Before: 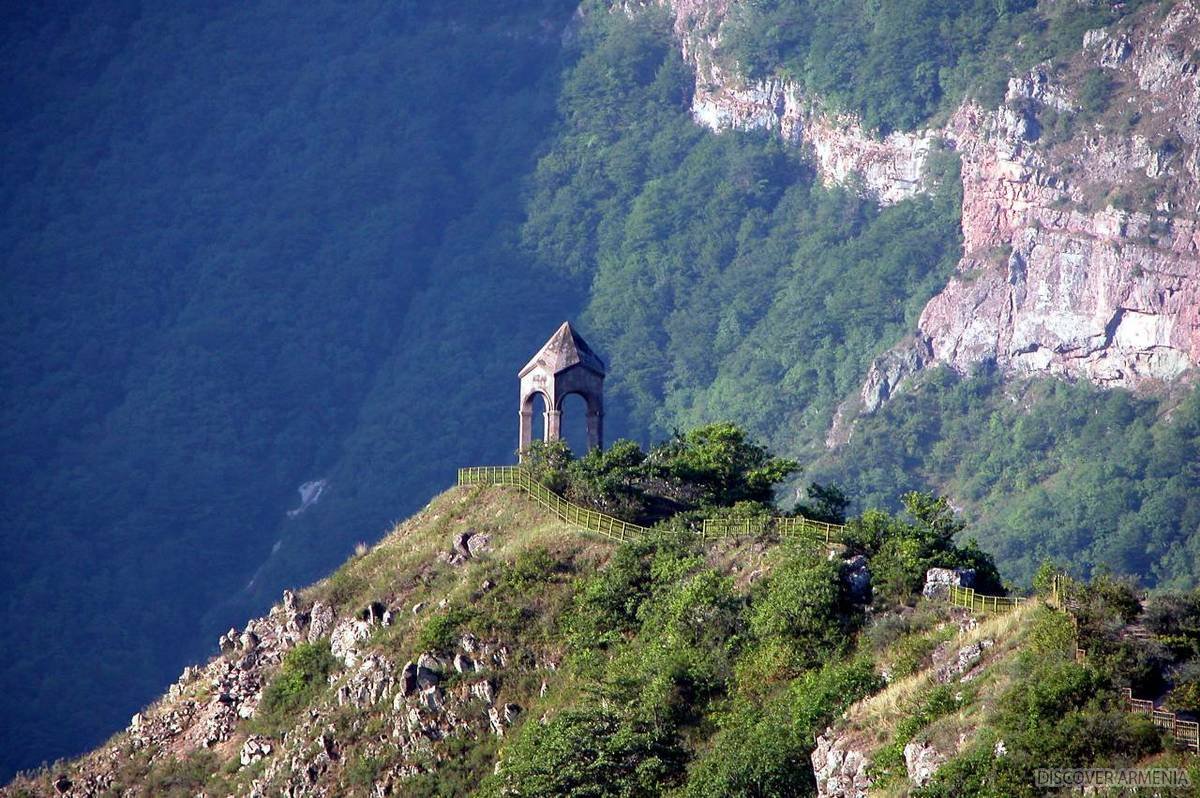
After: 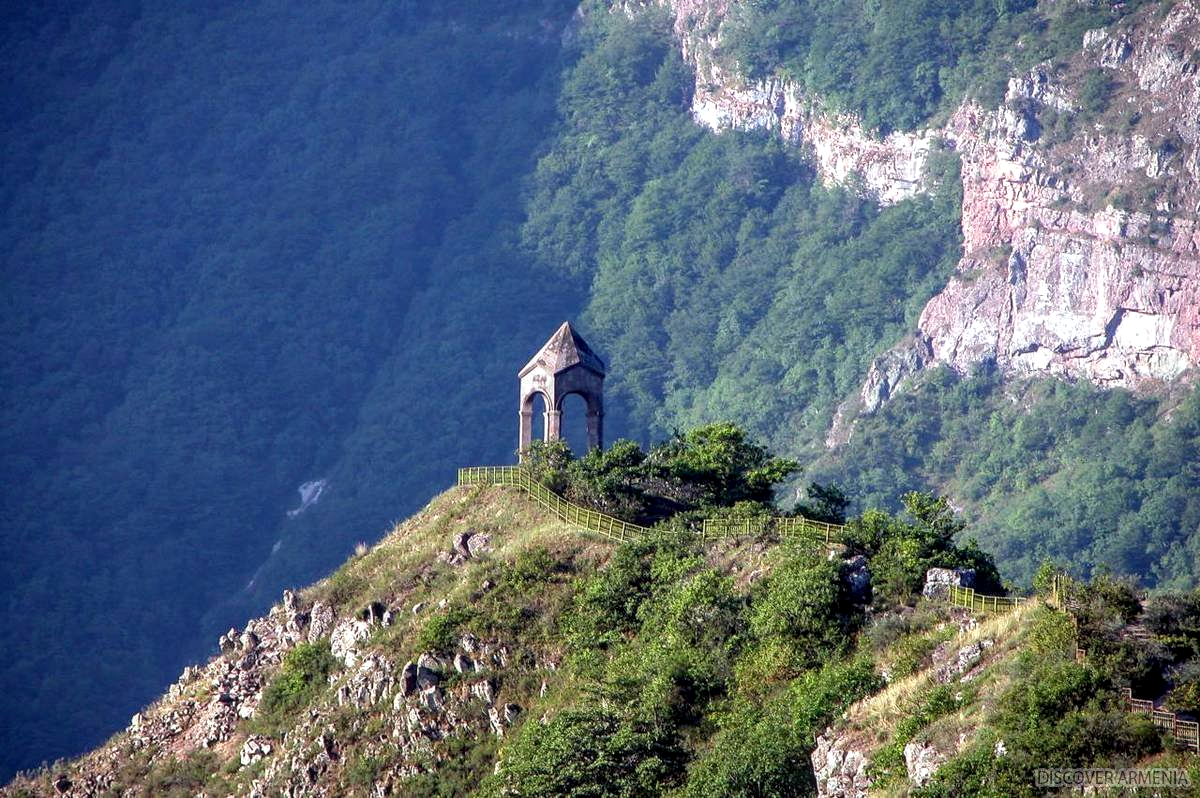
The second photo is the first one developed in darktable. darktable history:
local contrast: on, module defaults
exposure: exposure 0.128 EV
